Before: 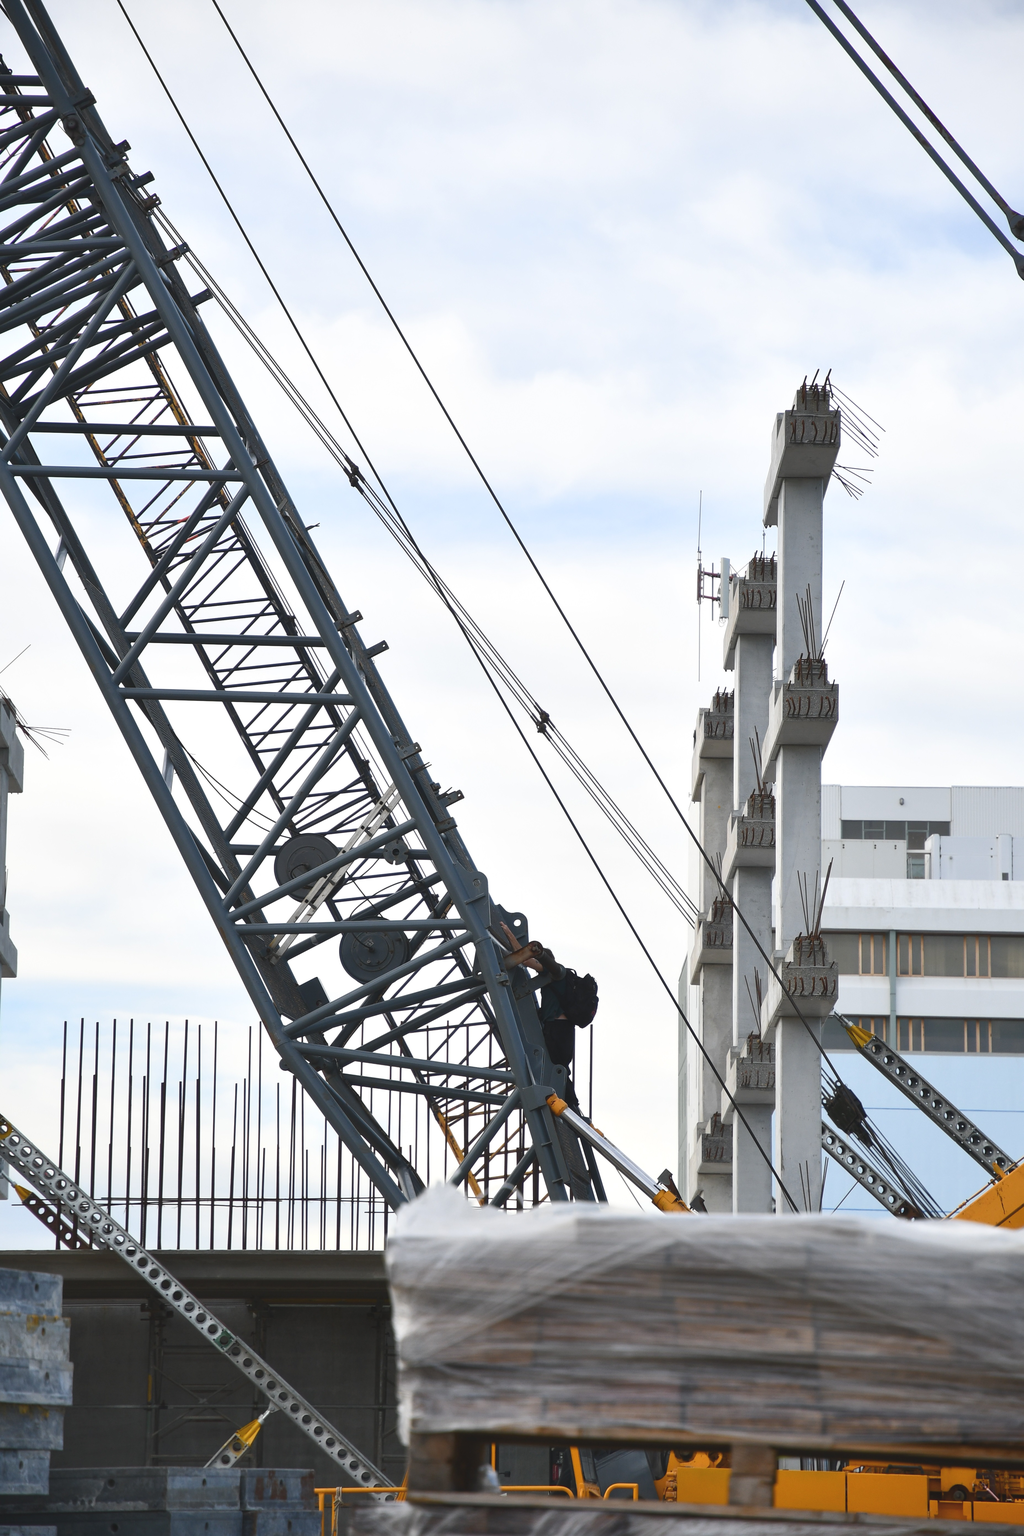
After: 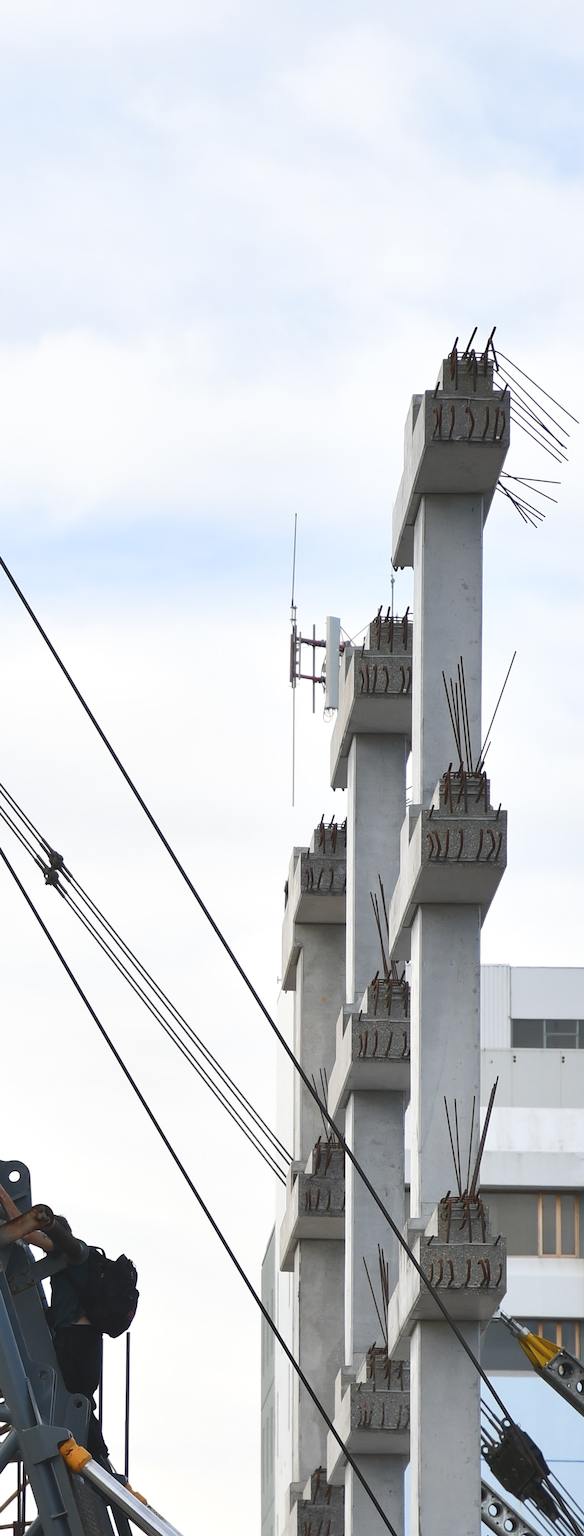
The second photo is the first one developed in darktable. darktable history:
crop and rotate: left 49.629%, top 10.152%, right 13.123%, bottom 24.627%
